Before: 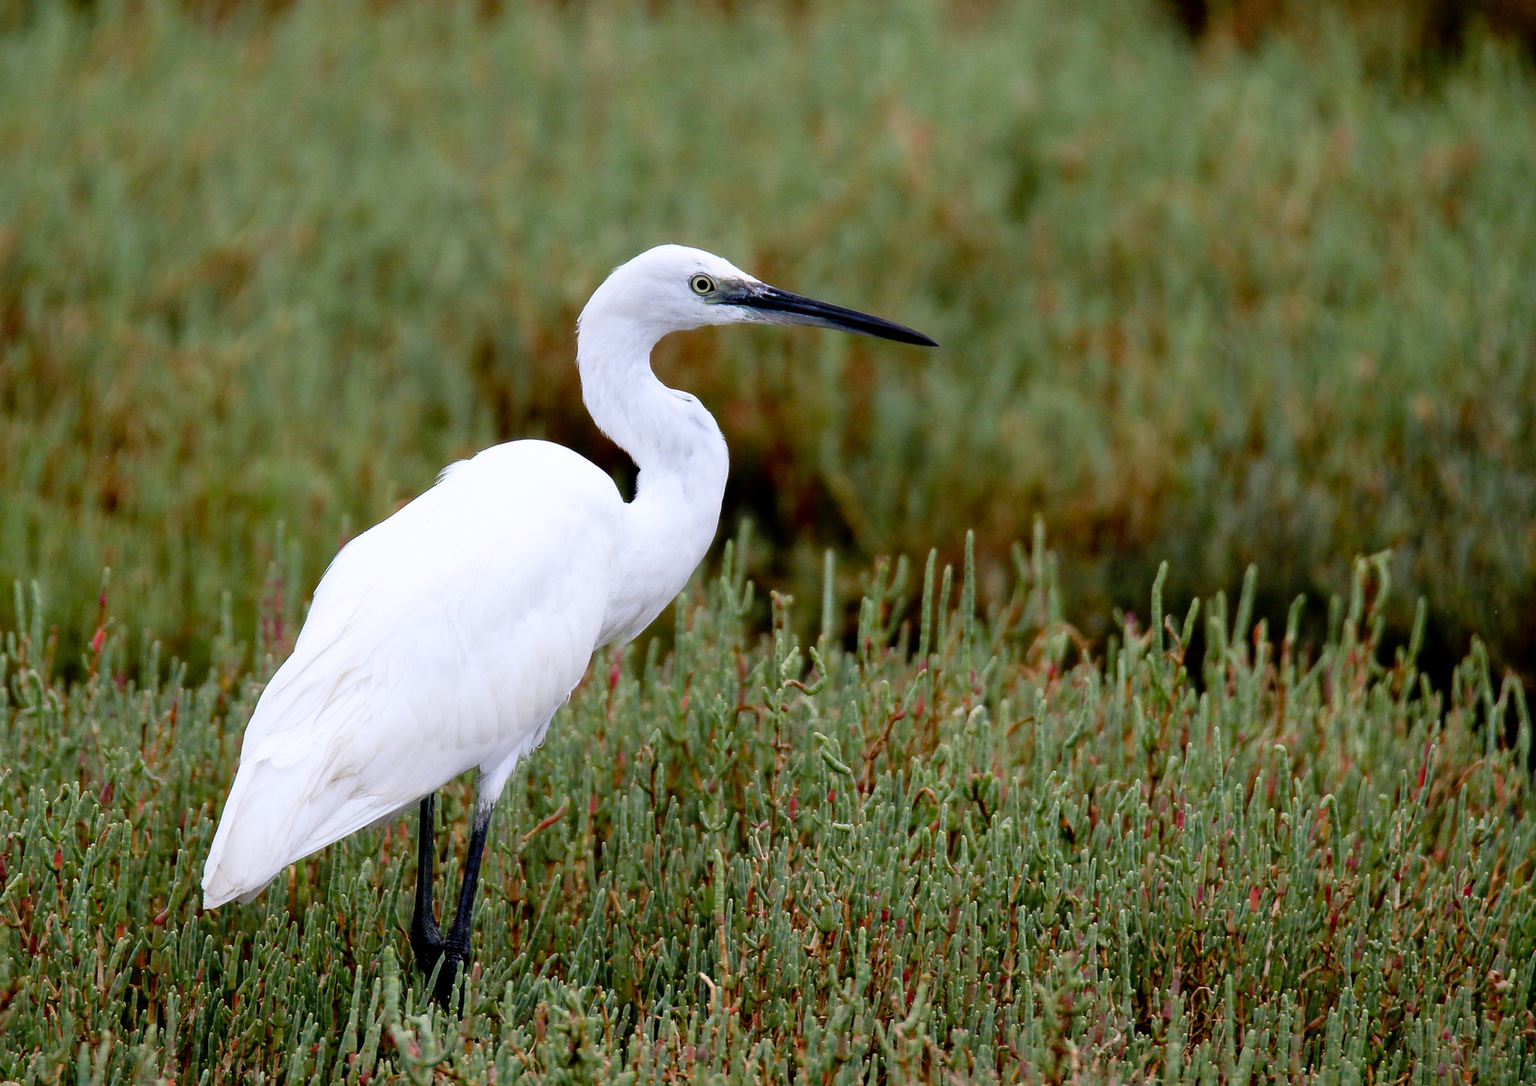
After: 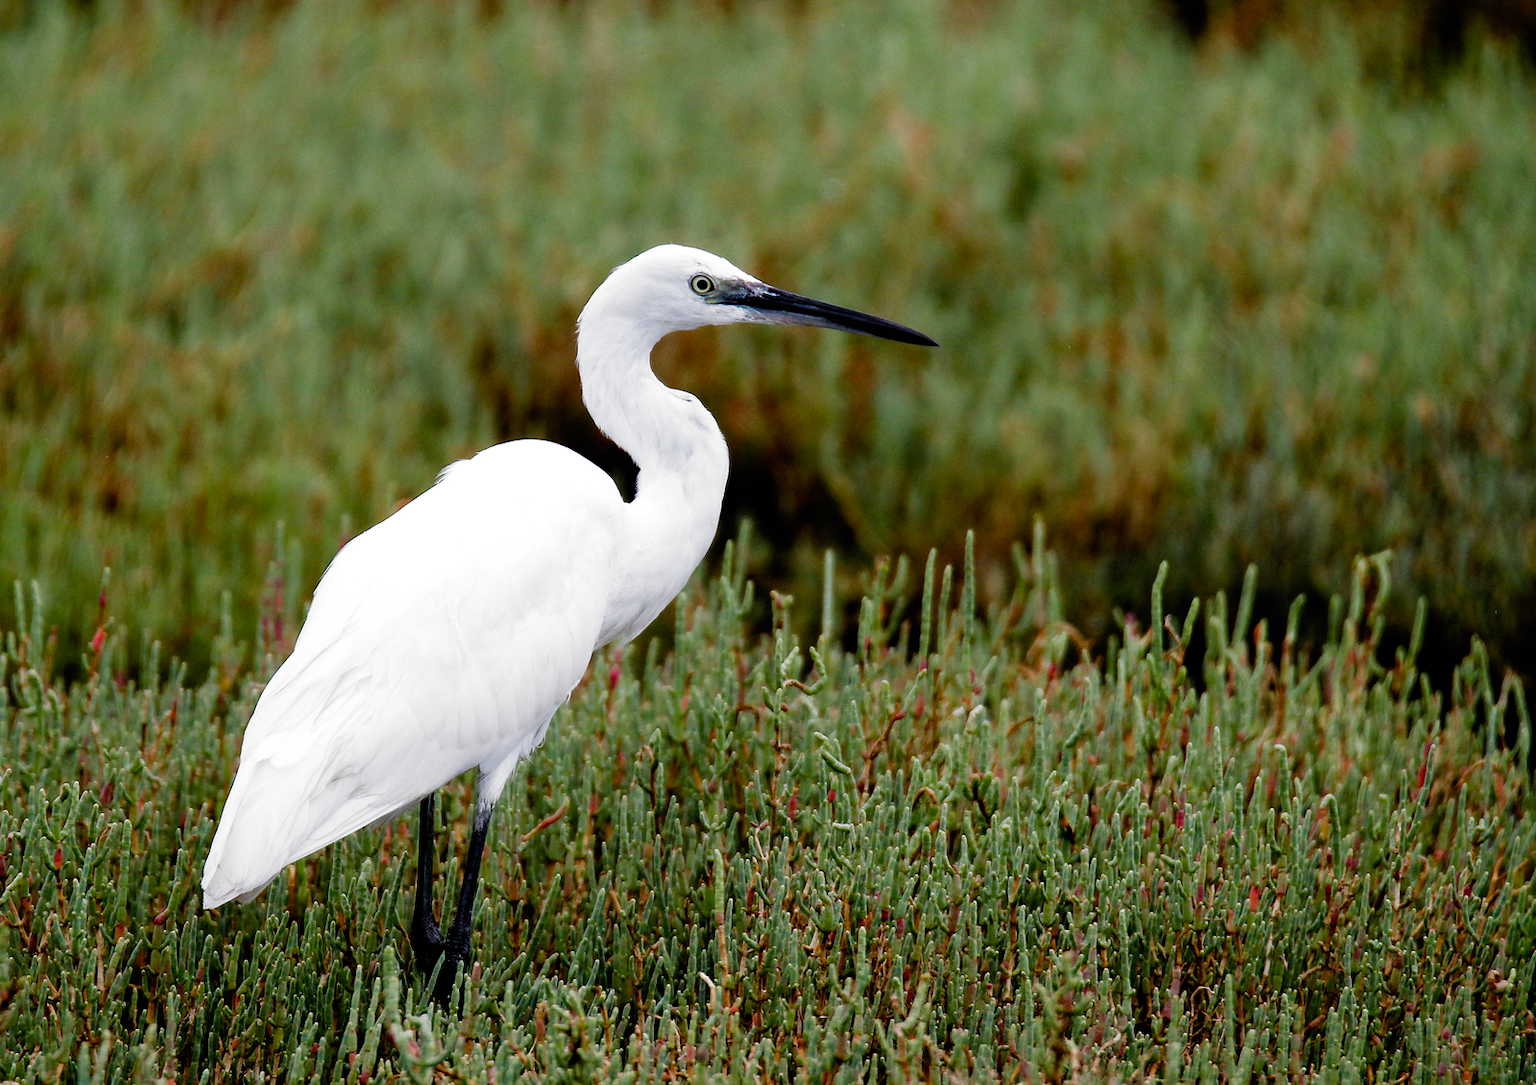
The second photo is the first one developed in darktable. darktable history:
filmic rgb: black relative exposure -8.02 EV, white relative exposure 2.35 EV, hardness 6.58, preserve chrominance no, color science v5 (2021), contrast in shadows safe, contrast in highlights safe
